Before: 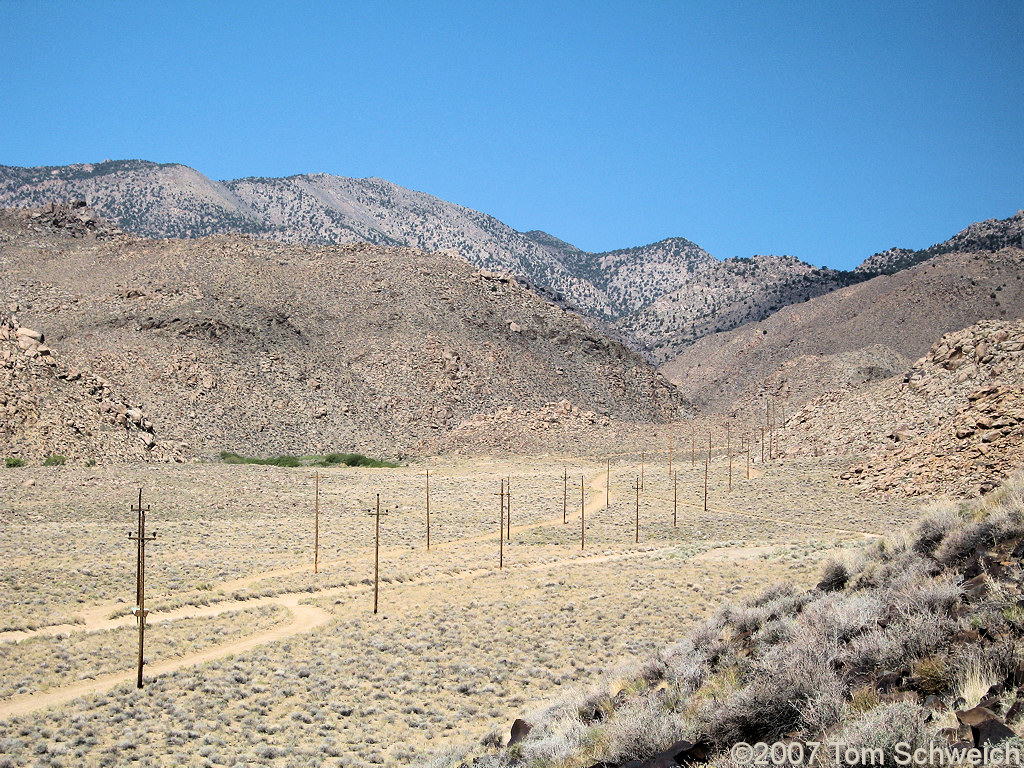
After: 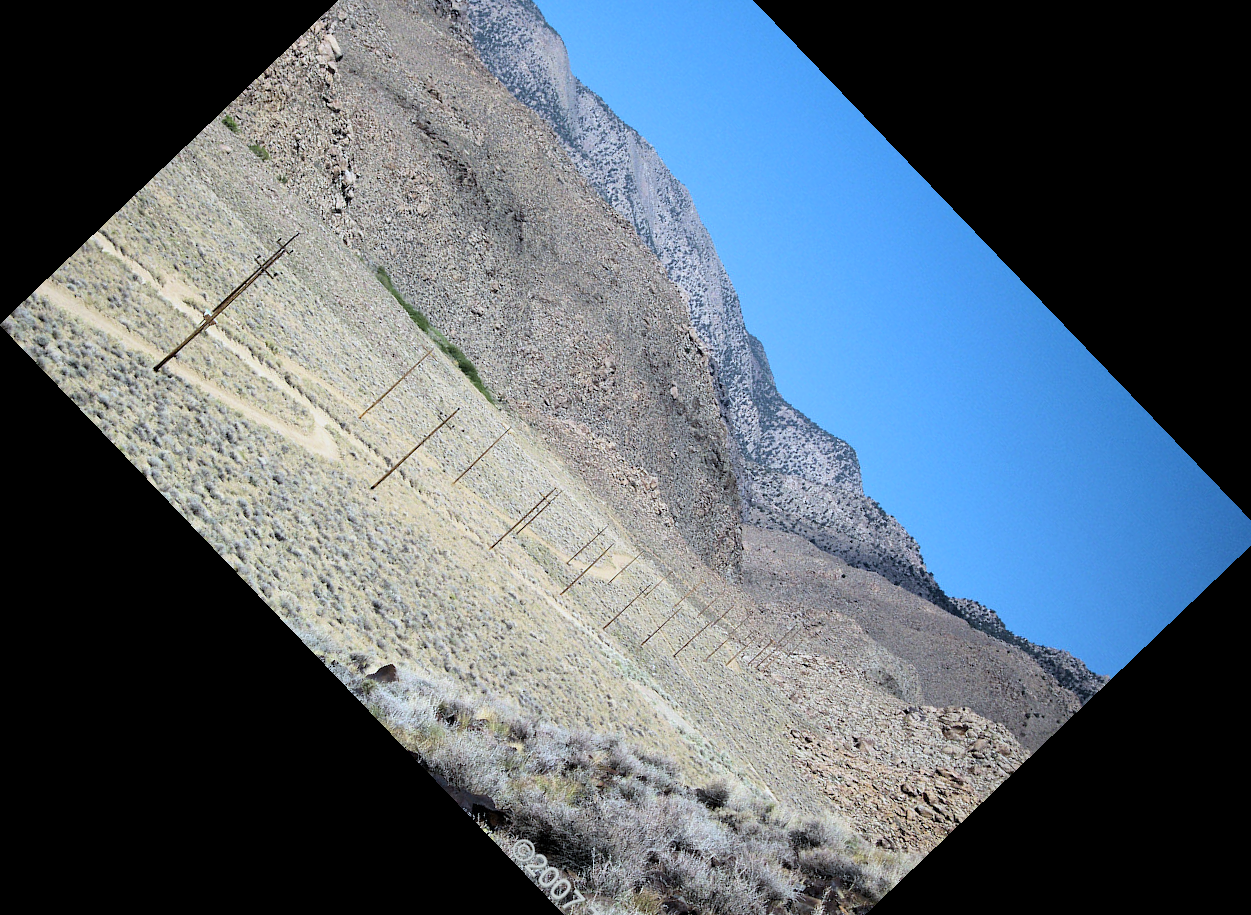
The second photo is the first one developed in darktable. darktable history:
crop and rotate: angle -46.26°, top 16.234%, right 0.912%, bottom 11.704%
white balance: red 0.924, blue 1.095
